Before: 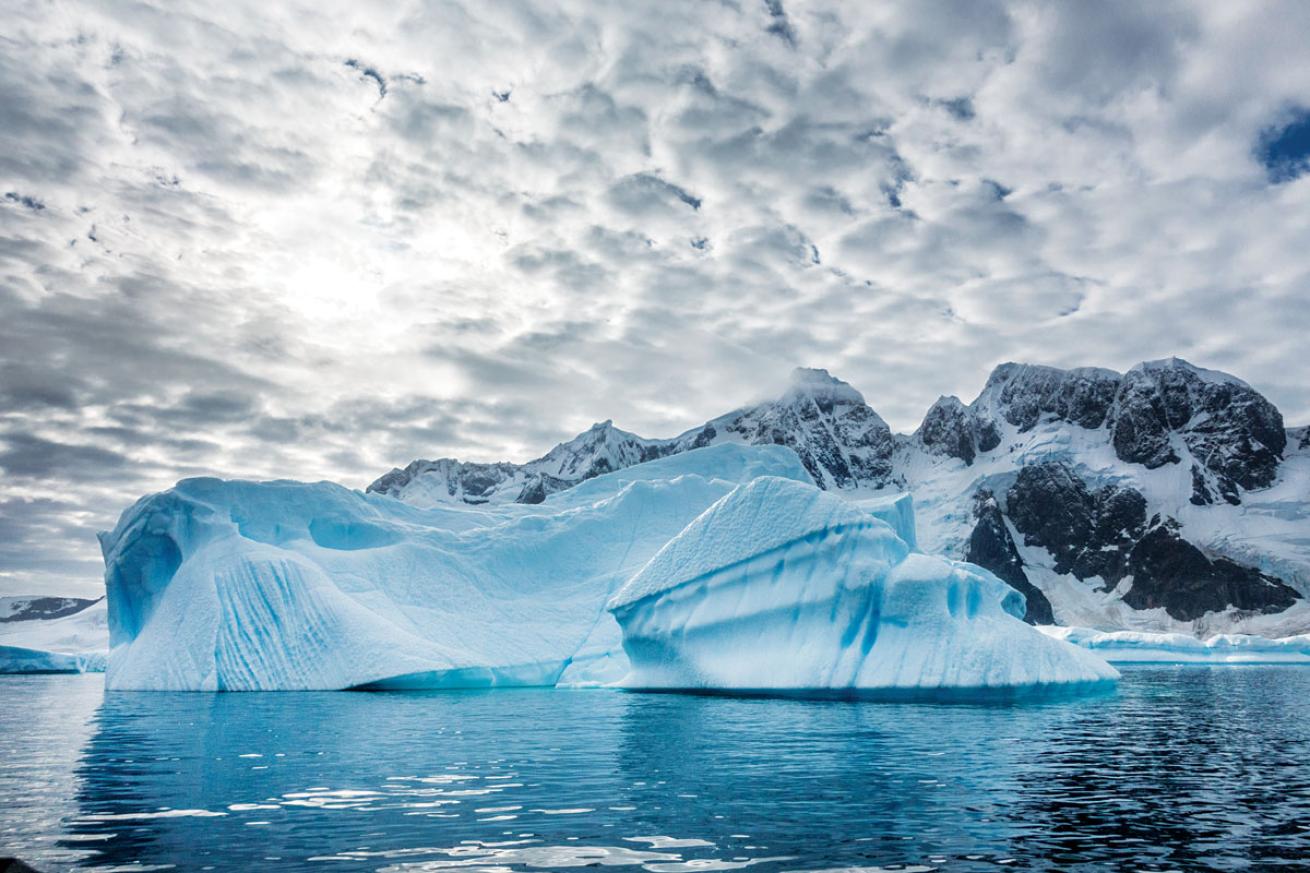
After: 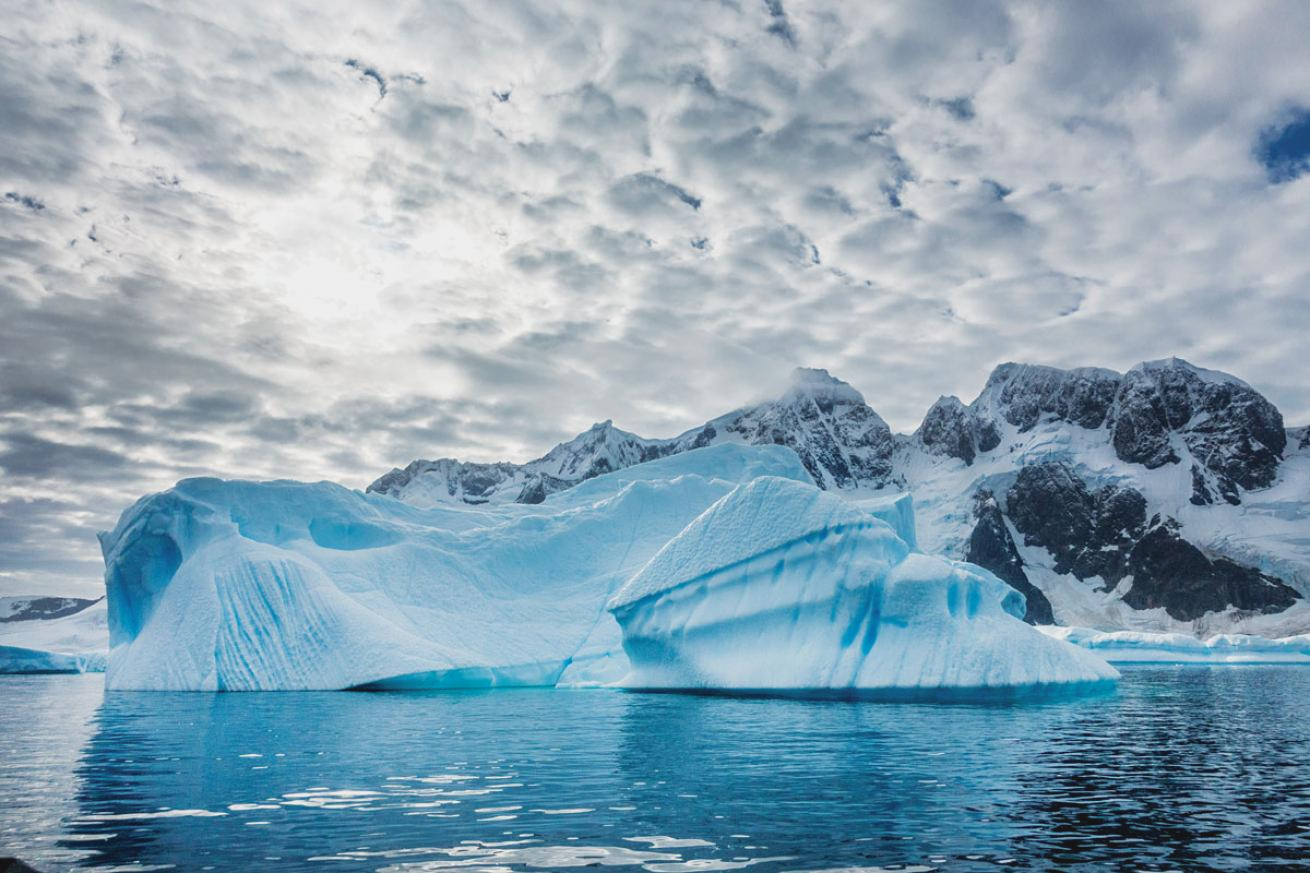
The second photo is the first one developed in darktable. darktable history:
contrast brightness saturation: contrast -0.116
